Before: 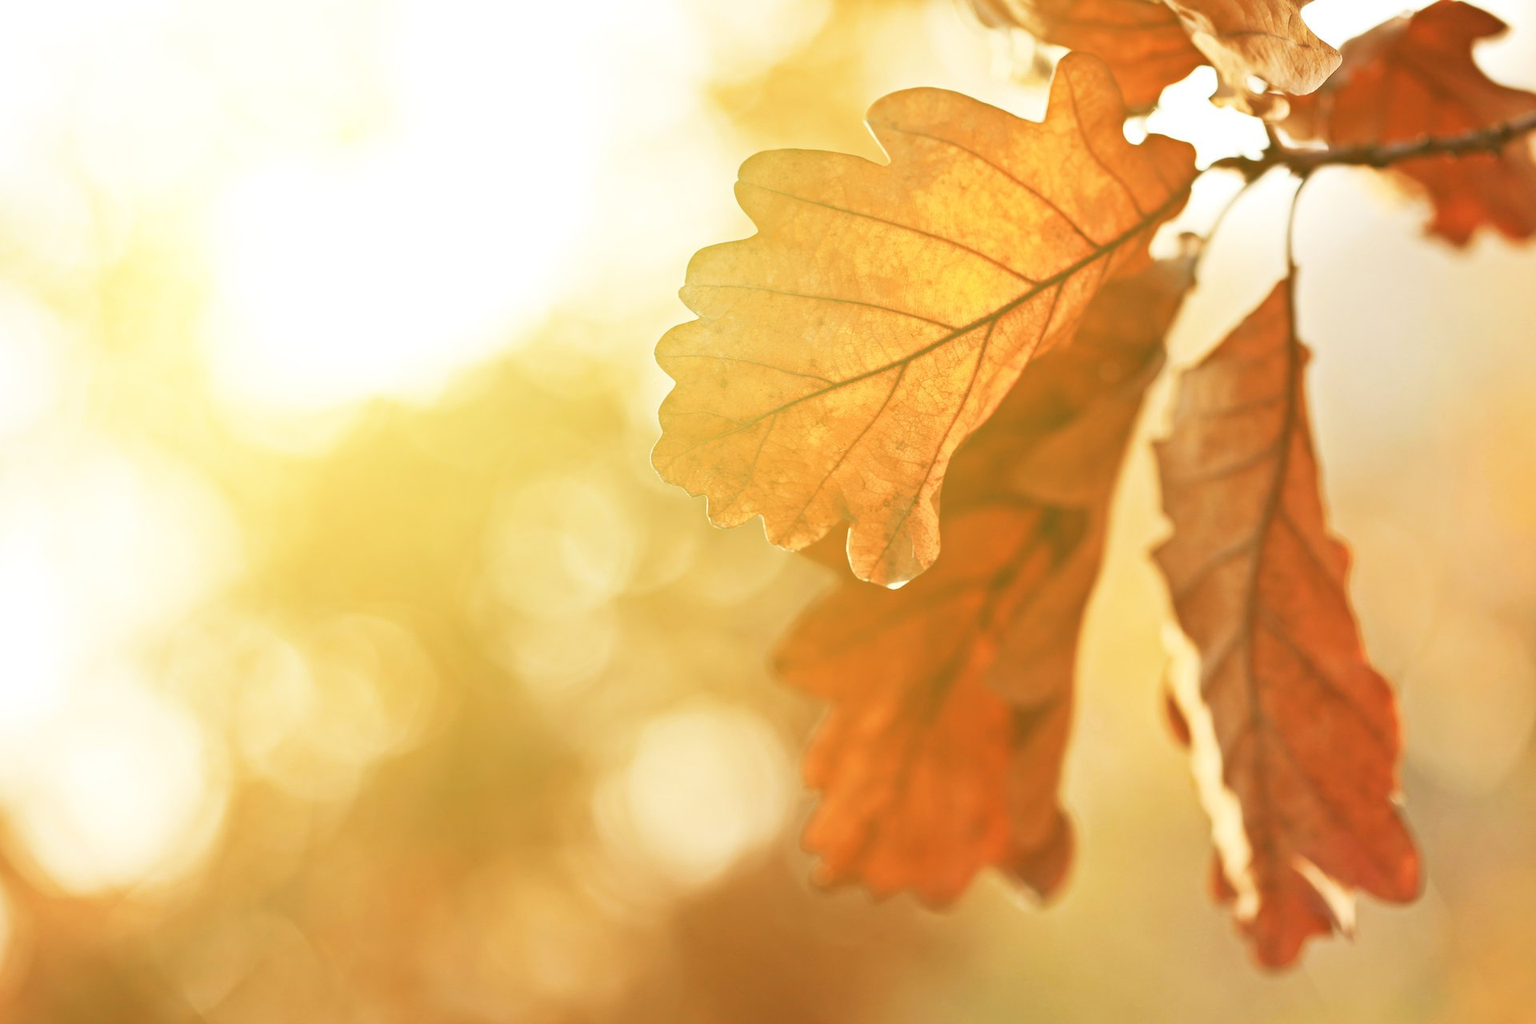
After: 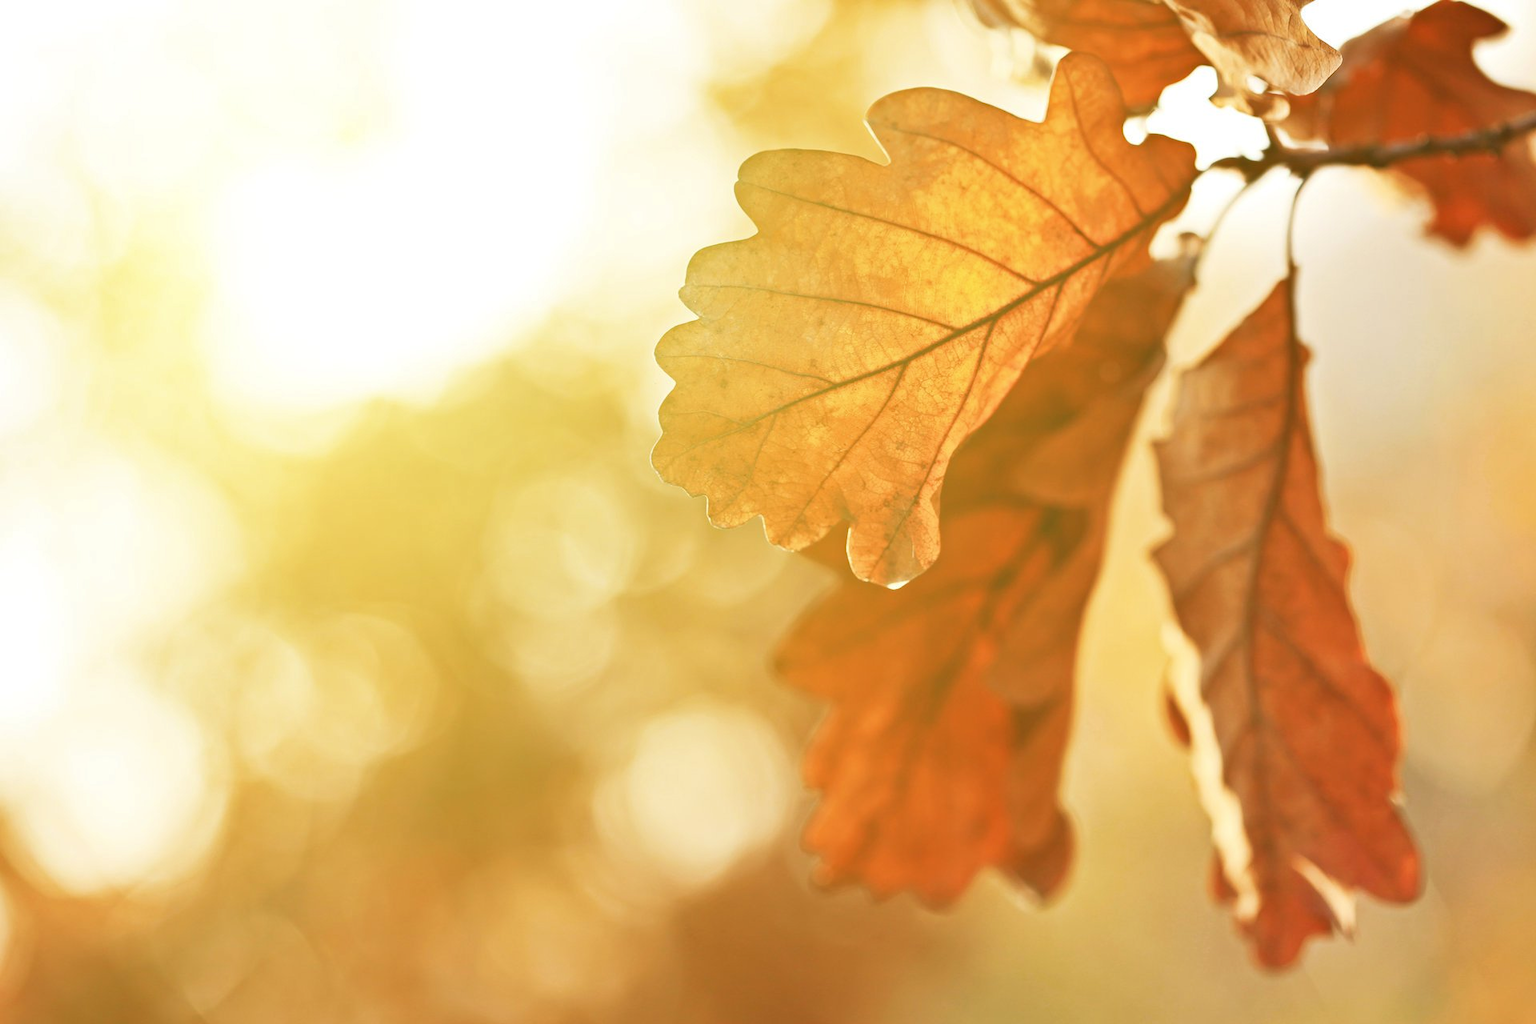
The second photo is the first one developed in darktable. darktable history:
shadows and highlights: shadows 36.77, highlights -27.28, soften with gaussian
